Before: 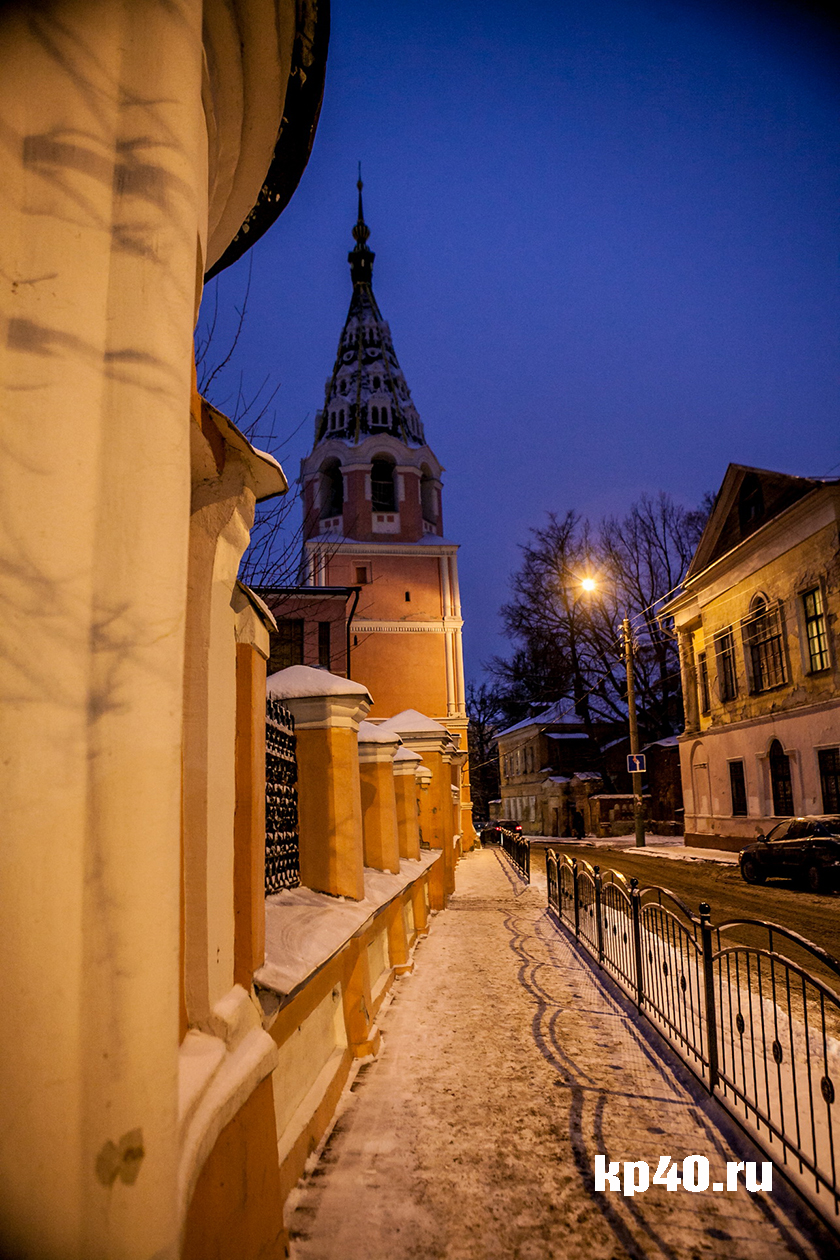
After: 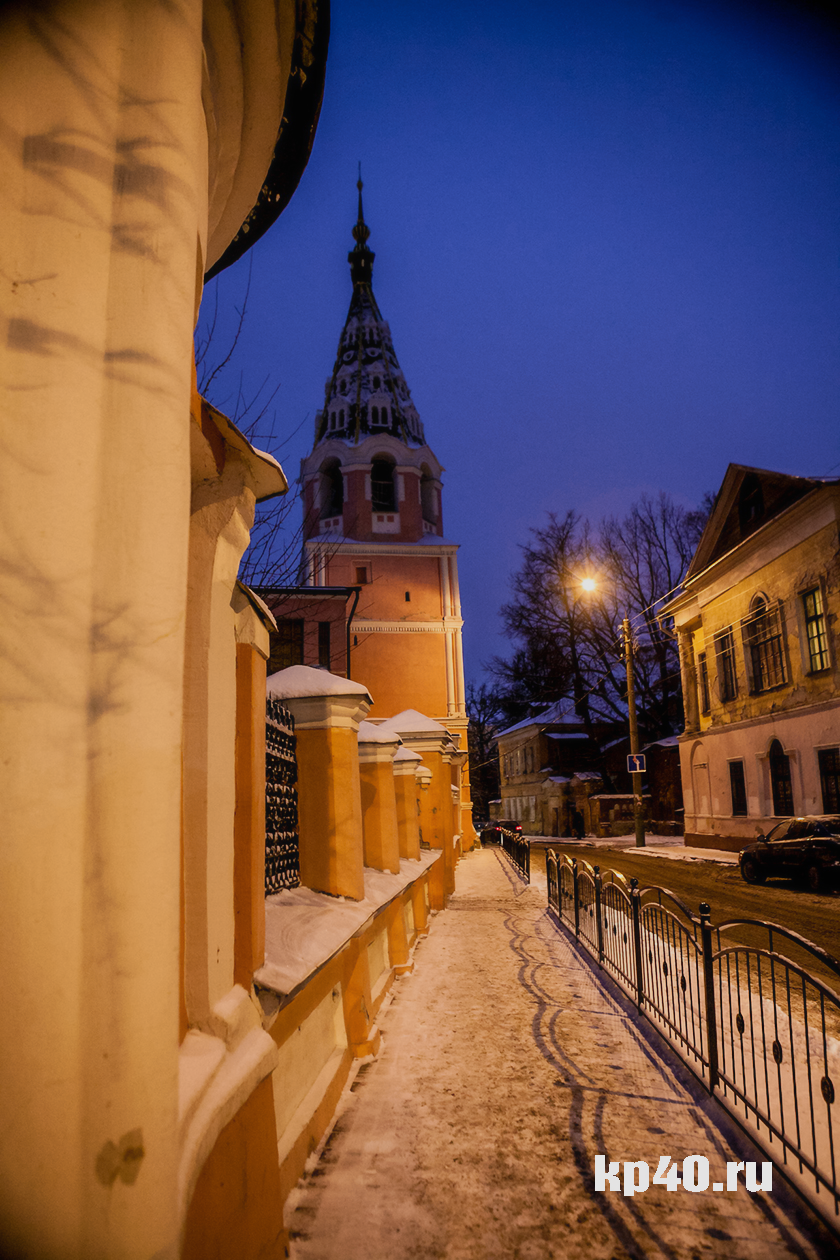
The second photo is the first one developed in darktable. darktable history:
contrast equalizer: octaves 7, y [[0.502, 0.505, 0.512, 0.529, 0.564, 0.588], [0.5 ×6], [0.502, 0.505, 0.512, 0.529, 0.564, 0.588], [0, 0.001, 0.001, 0.004, 0.008, 0.011], [0, 0.001, 0.001, 0.004, 0.008, 0.011]], mix -1
raw chromatic aberrations: on, module defaults
denoise (profiled): strength 1.2, preserve shadows 1.8, a [-1, 0, 0], y [[0.5 ×7] ×4, [0 ×7], [0.5 ×7]], compensate highlight preservation false
sigmoid "neutral gray": contrast 1.22, skew 0.65
